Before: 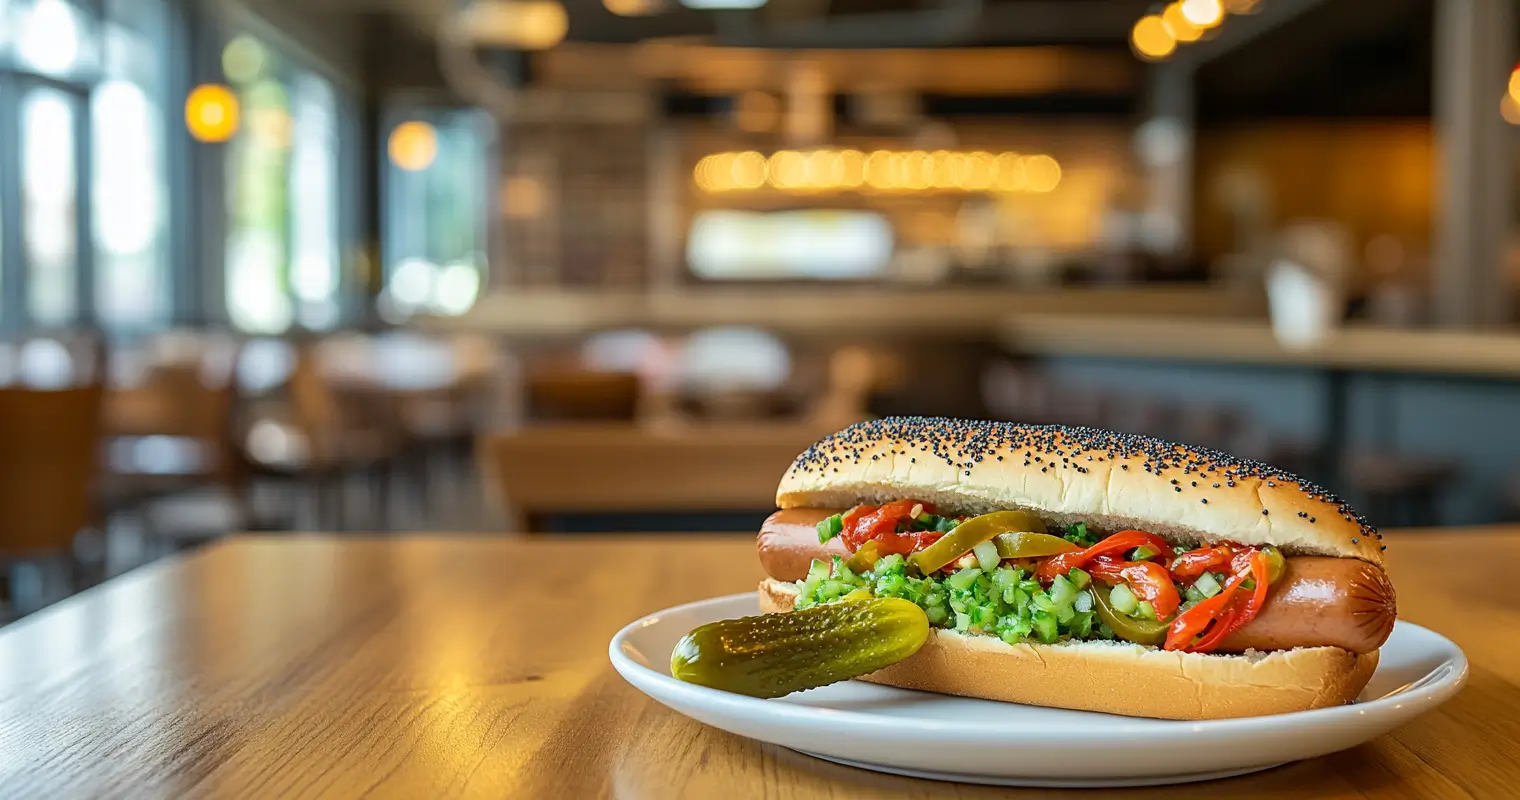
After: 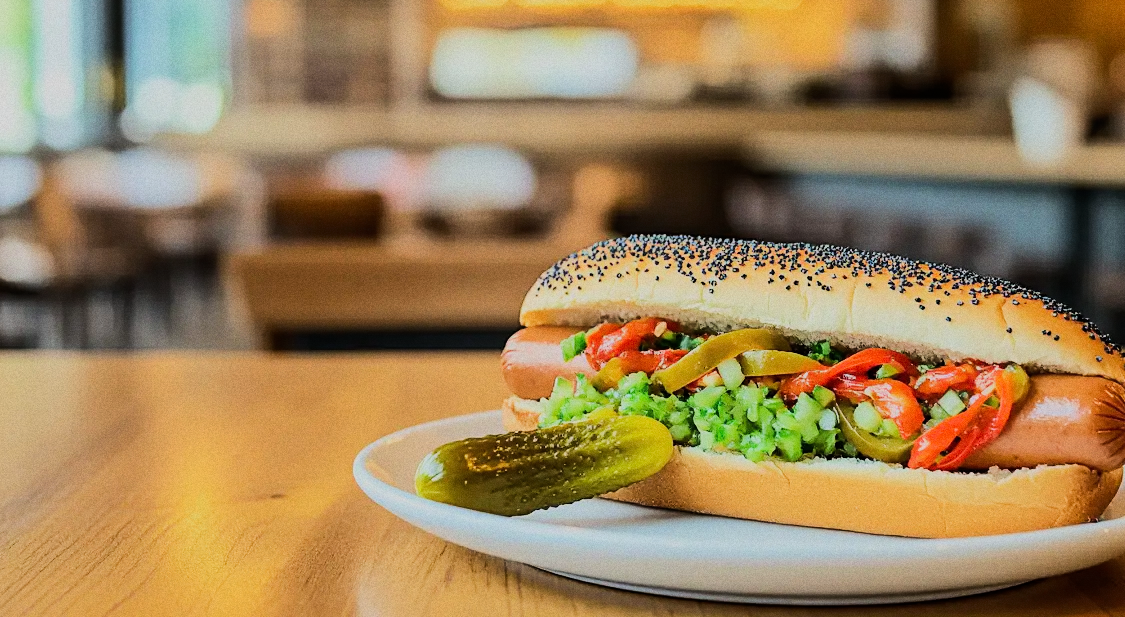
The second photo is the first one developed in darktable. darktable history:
grain: coarseness 0.09 ISO
filmic rgb: black relative exposure -7.65 EV, white relative exposure 4.56 EV, hardness 3.61, color science v6 (2022)
rgb curve: curves: ch0 [(0, 0) (0.284, 0.292) (0.505, 0.644) (1, 1)]; ch1 [(0, 0) (0.284, 0.292) (0.505, 0.644) (1, 1)]; ch2 [(0, 0) (0.284, 0.292) (0.505, 0.644) (1, 1)], compensate middle gray true
crop: left 16.871%, top 22.857%, right 9.116%
